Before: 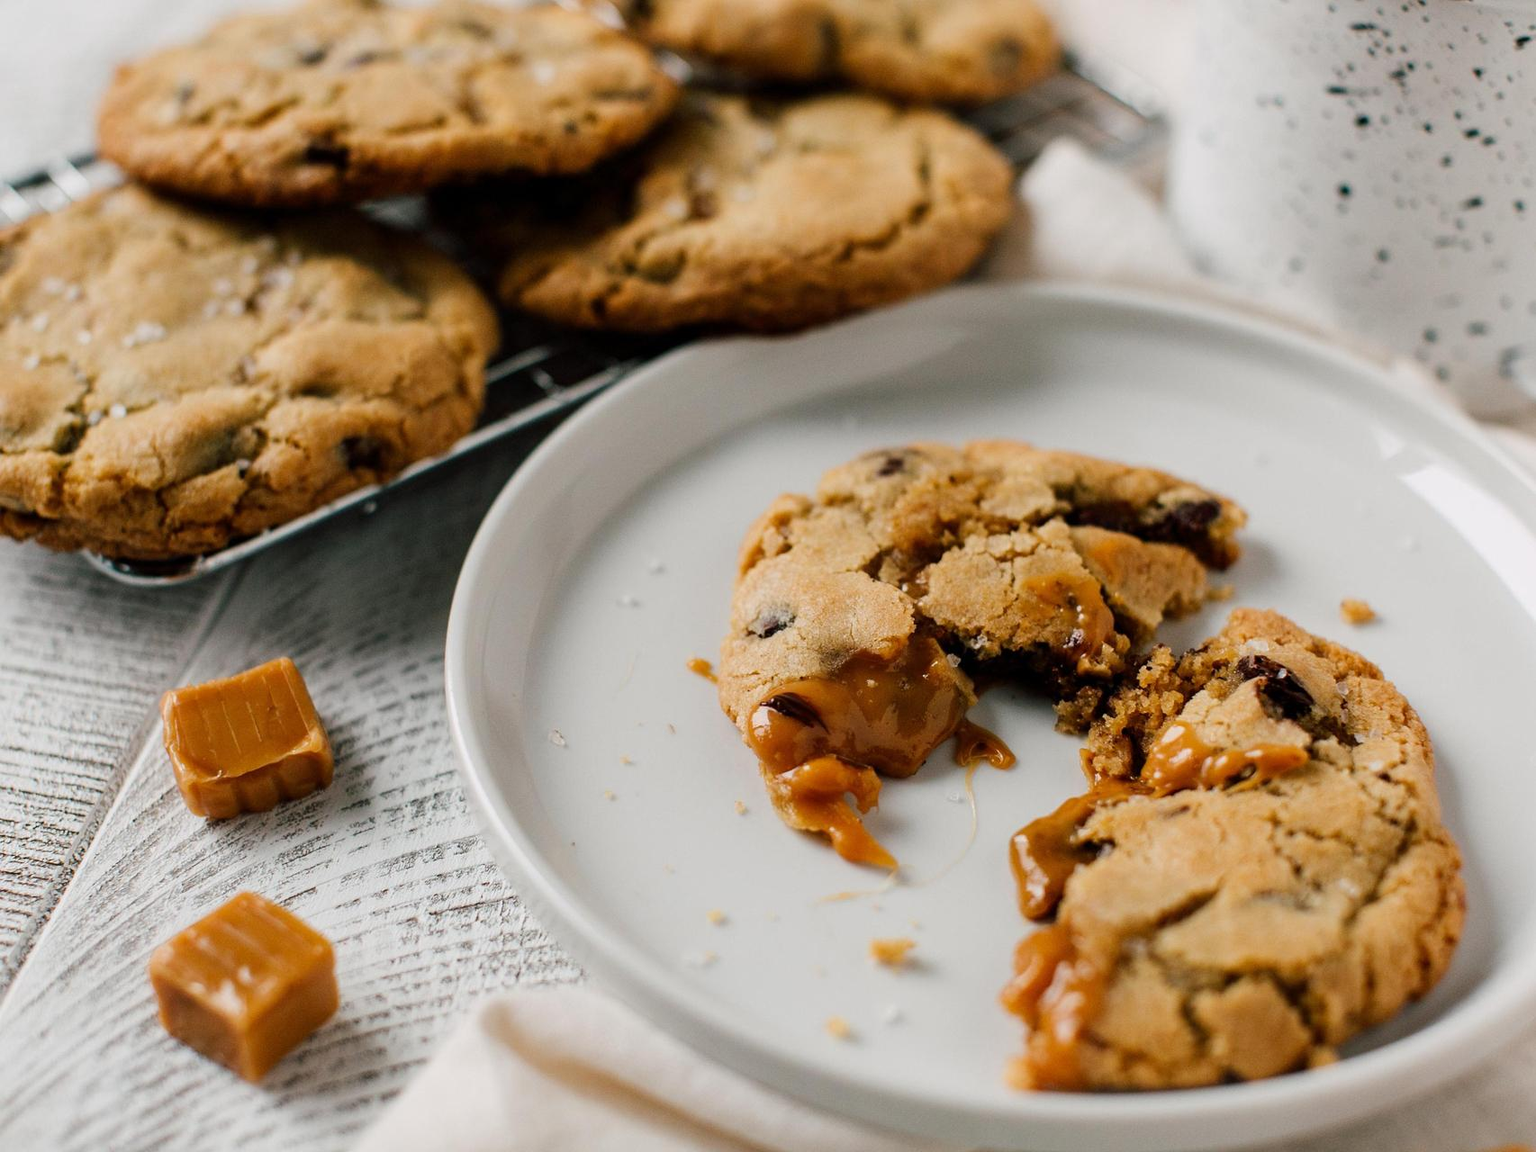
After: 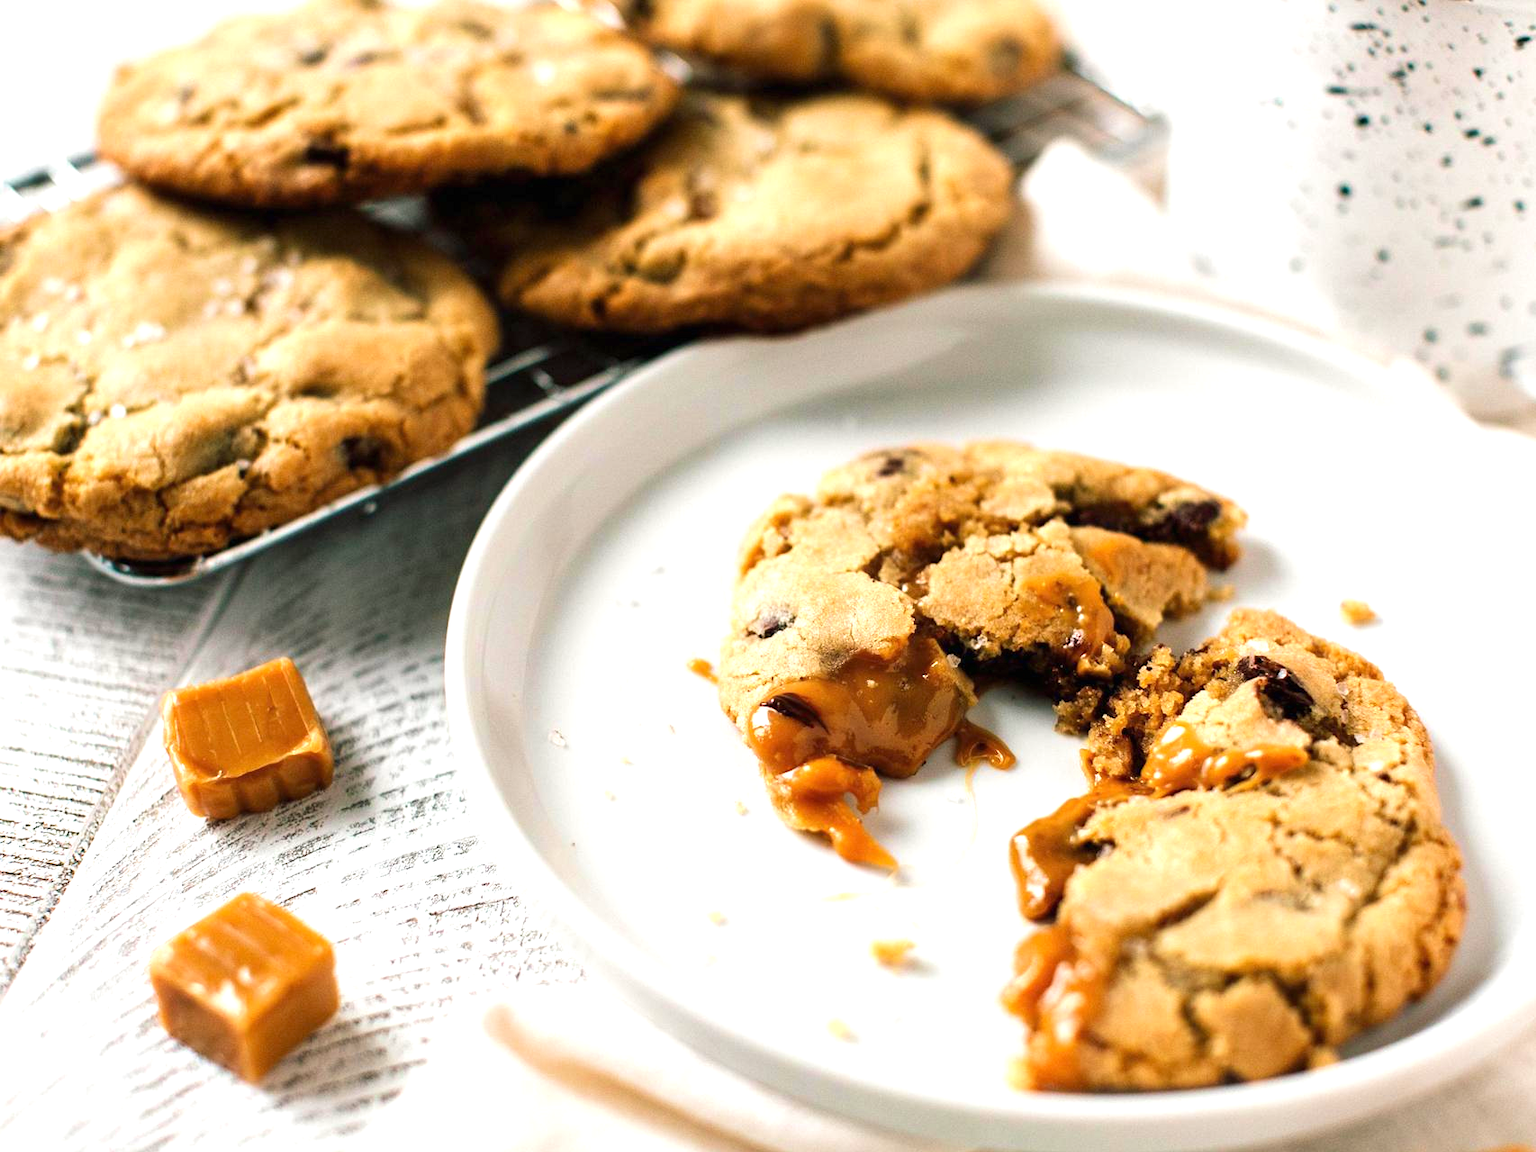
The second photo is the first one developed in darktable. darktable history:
velvia: on, module defaults
exposure: black level correction 0, exposure 1.001 EV, compensate highlight preservation false
